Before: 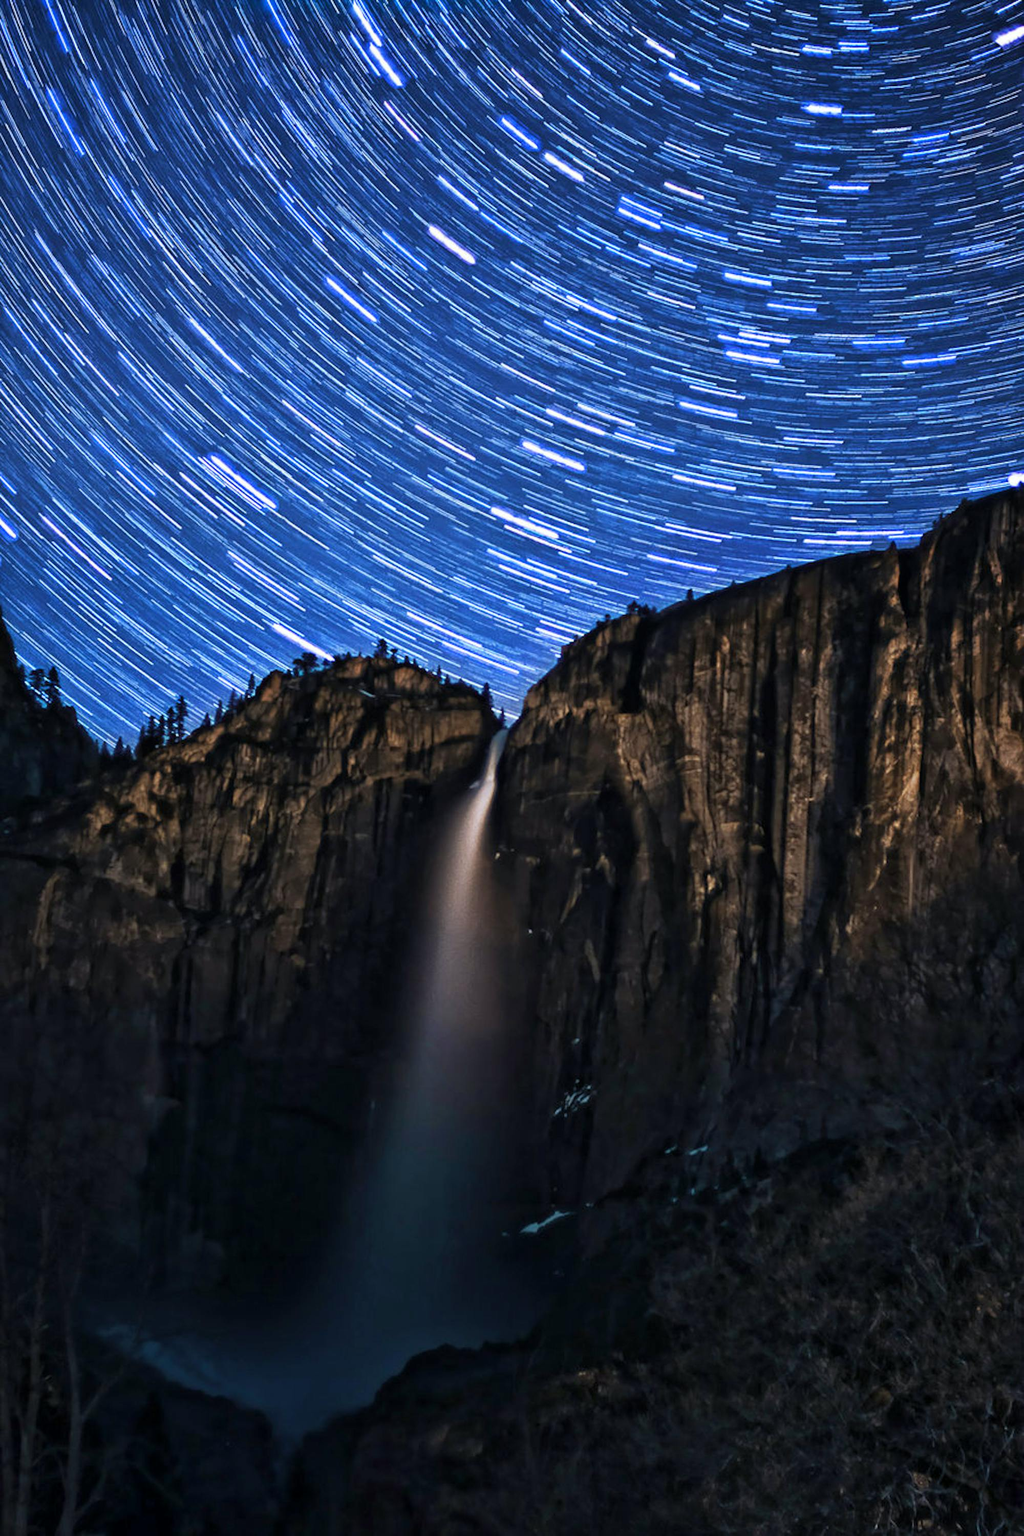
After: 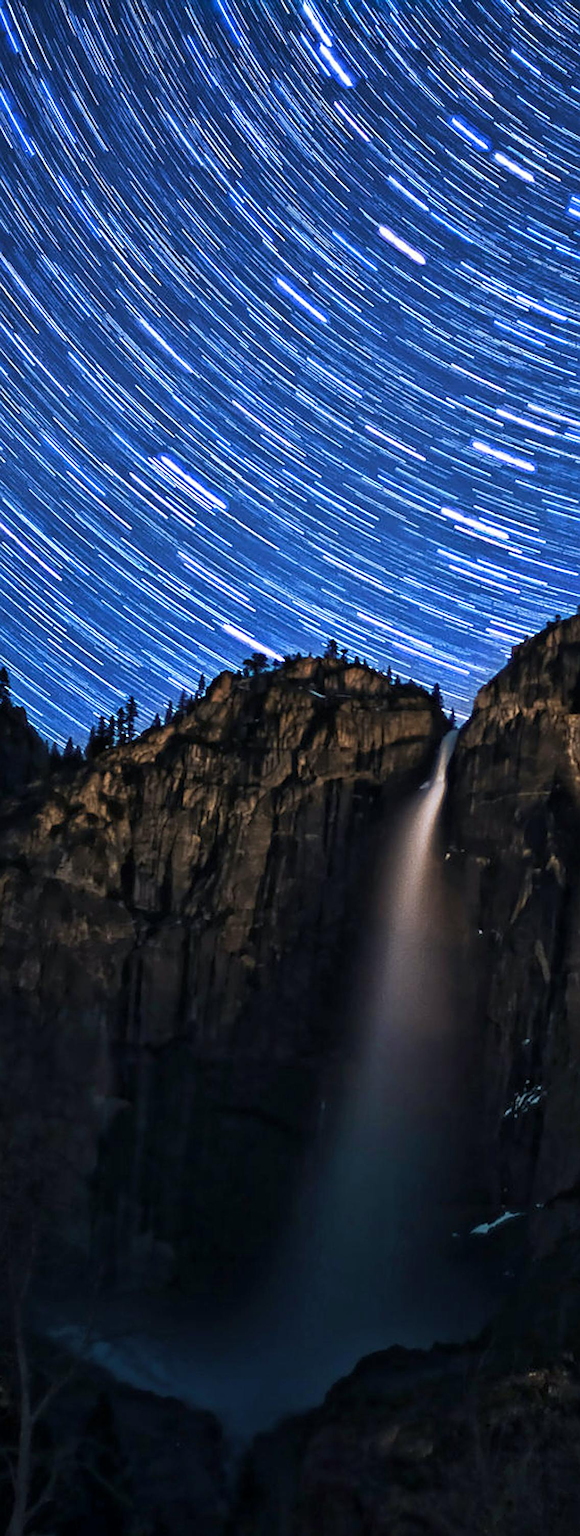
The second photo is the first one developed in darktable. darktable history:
crop: left 4.939%, right 38.392%
sharpen: on, module defaults
